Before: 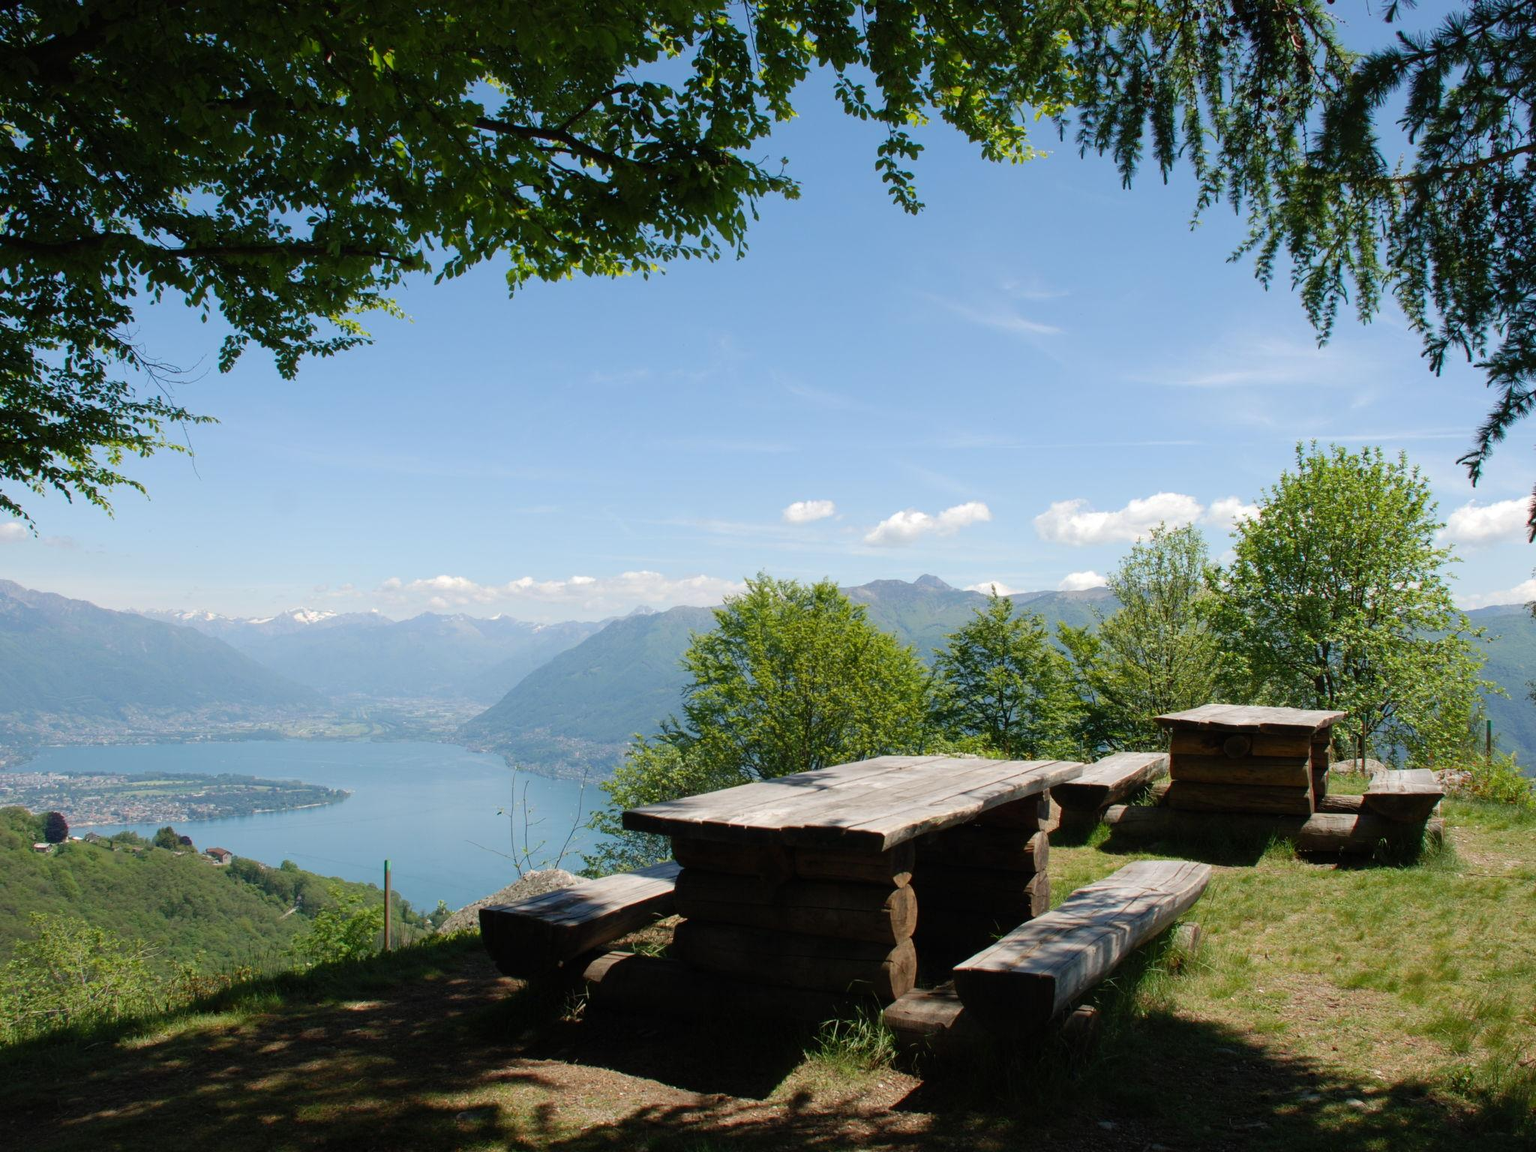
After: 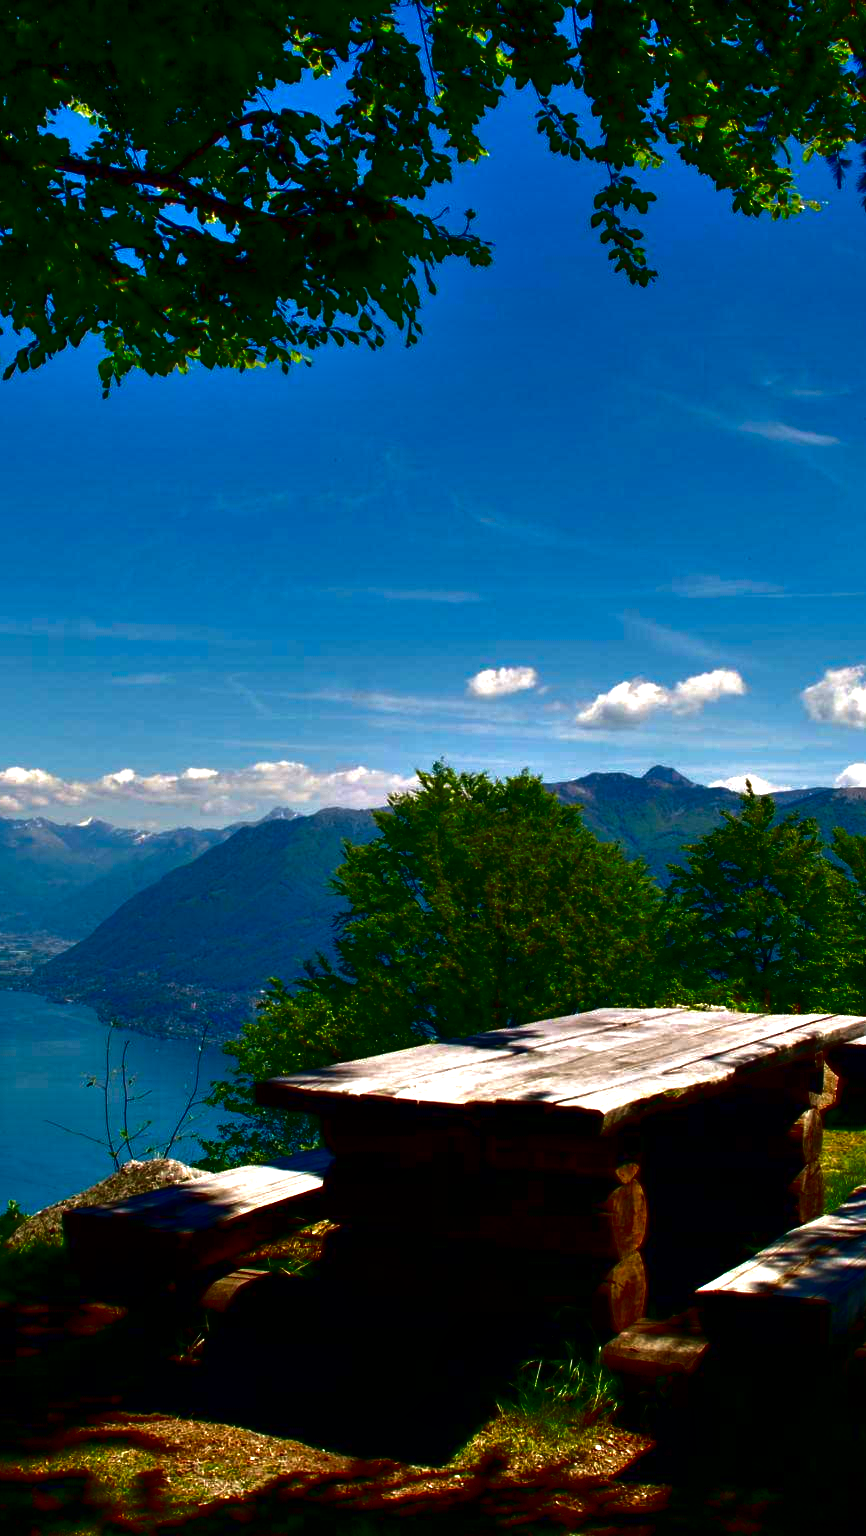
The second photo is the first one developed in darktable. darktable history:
crop: left 28.141%, right 29.57%
velvia: on, module defaults
contrast brightness saturation: brightness -0.993, saturation 0.986
contrast equalizer: octaves 7, y [[0.6 ×6], [0.55 ×6], [0 ×6], [0 ×6], [0 ×6]]
